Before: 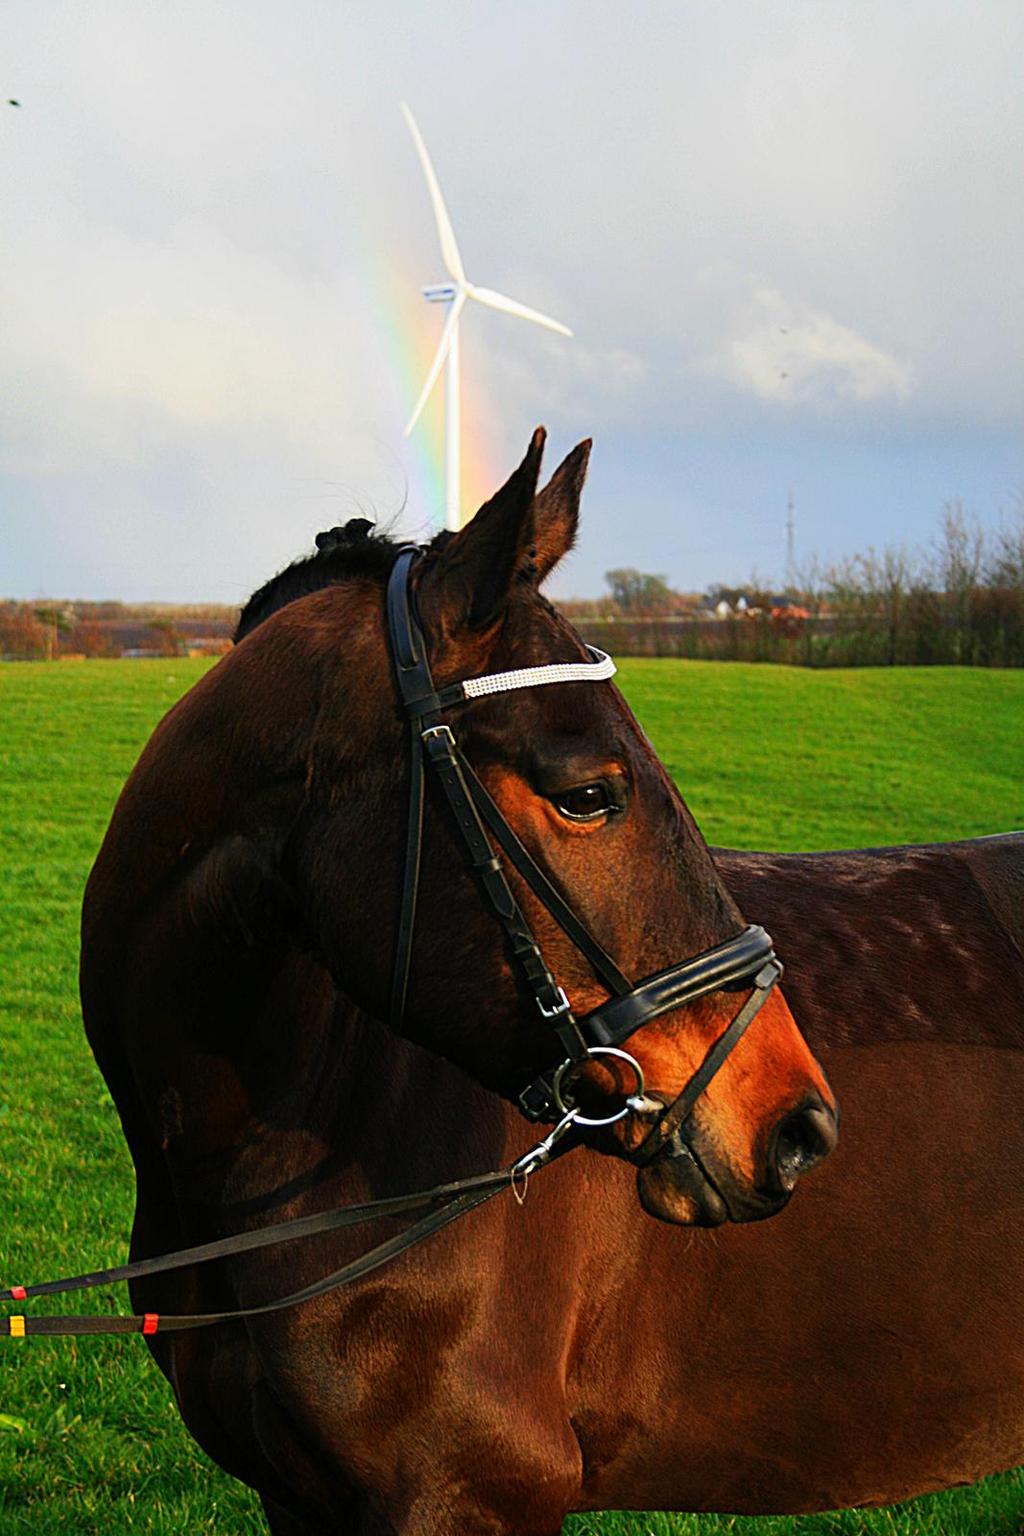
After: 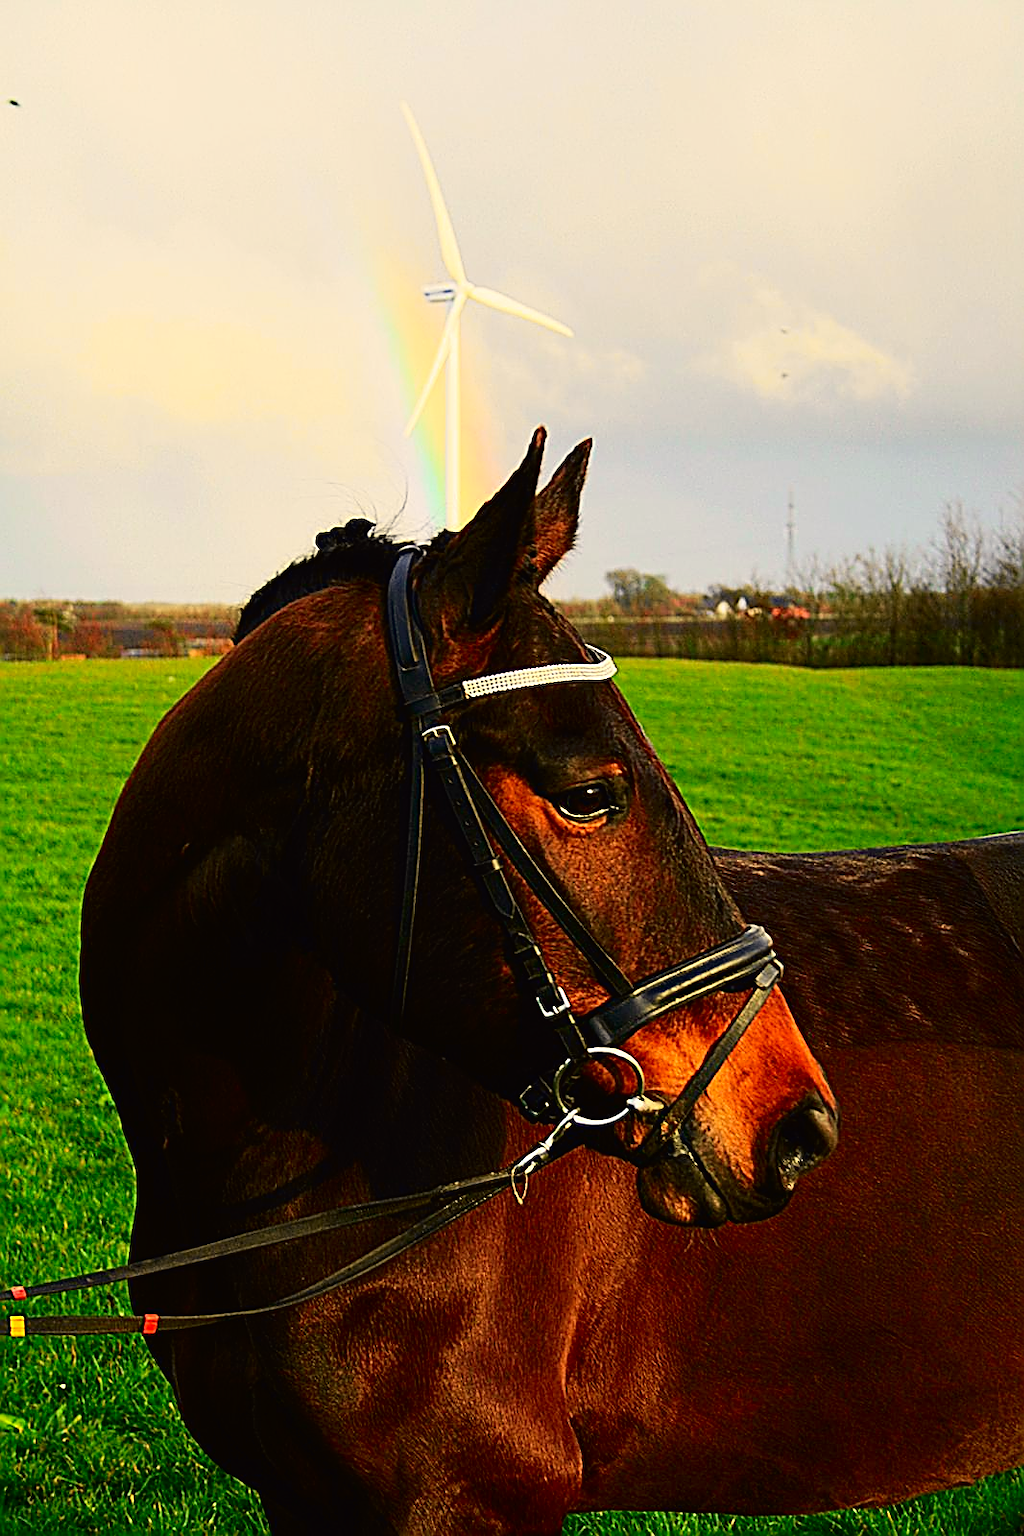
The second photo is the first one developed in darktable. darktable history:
tone curve: curves: ch0 [(0, 0.011) (0.053, 0.026) (0.174, 0.115) (0.416, 0.417) (0.697, 0.758) (0.852, 0.902) (0.991, 0.981)]; ch1 [(0, 0) (0.264, 0.22) (0.407, 0.373) (0.463, 0.457) (0.492, 0.5) (0.512, 0.511) (0.54, 0.543) (0.585, 0.617) (0.659, 0.686) (0.78, 0.8) (1, 1)]; ch2 [(0, 0) (0.438, 0.449) (0.473, 0.469) (0.503, 0.5) (0.523, 0.534) (0.562, 0.591) (0.612, 0.627) (0.701, 0.707) (1, 1)], color space Lab, independent channels, preserve colors none
exposure: compensate highlight preservation false
color correction: highlights a* 1.39, highlights b* 17.83
sharpen: radius 1.685, amount 1.294
